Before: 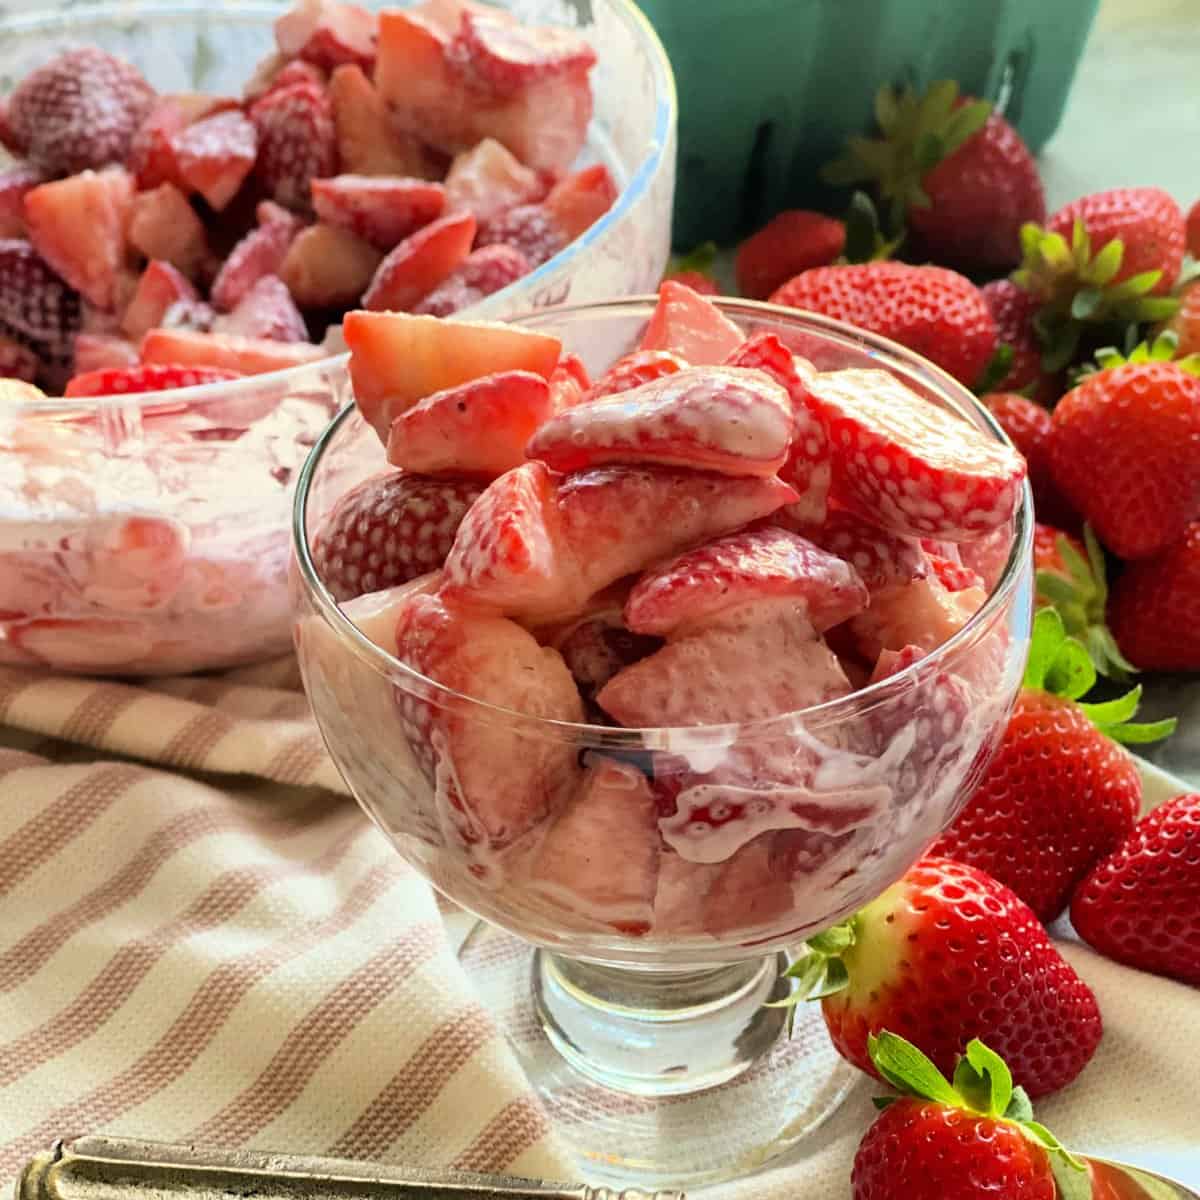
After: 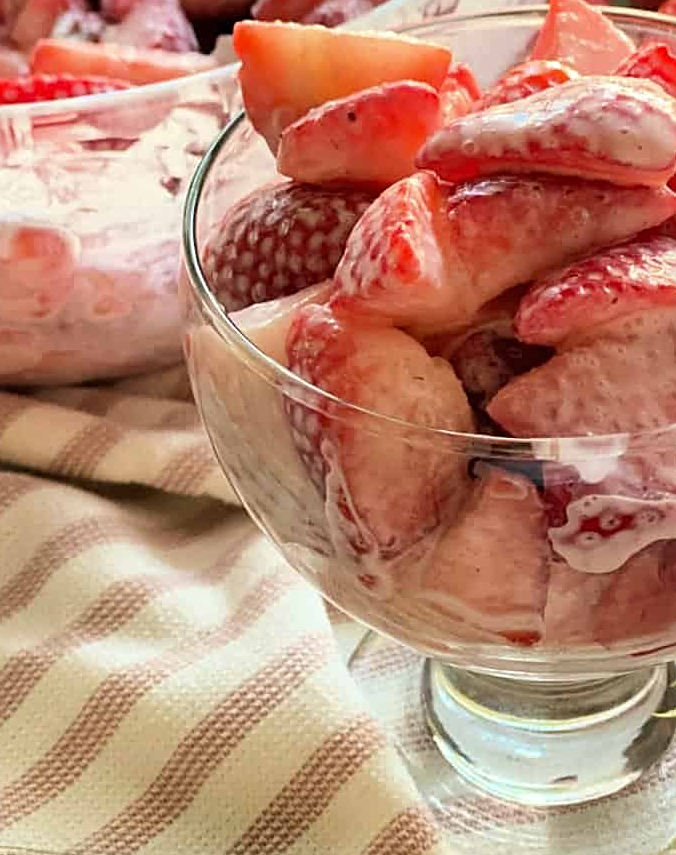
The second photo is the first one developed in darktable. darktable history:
crop: left 9.246%, top 24.21%, right 34.389%, bottom 4.501%
sharpen: on, module defaults
